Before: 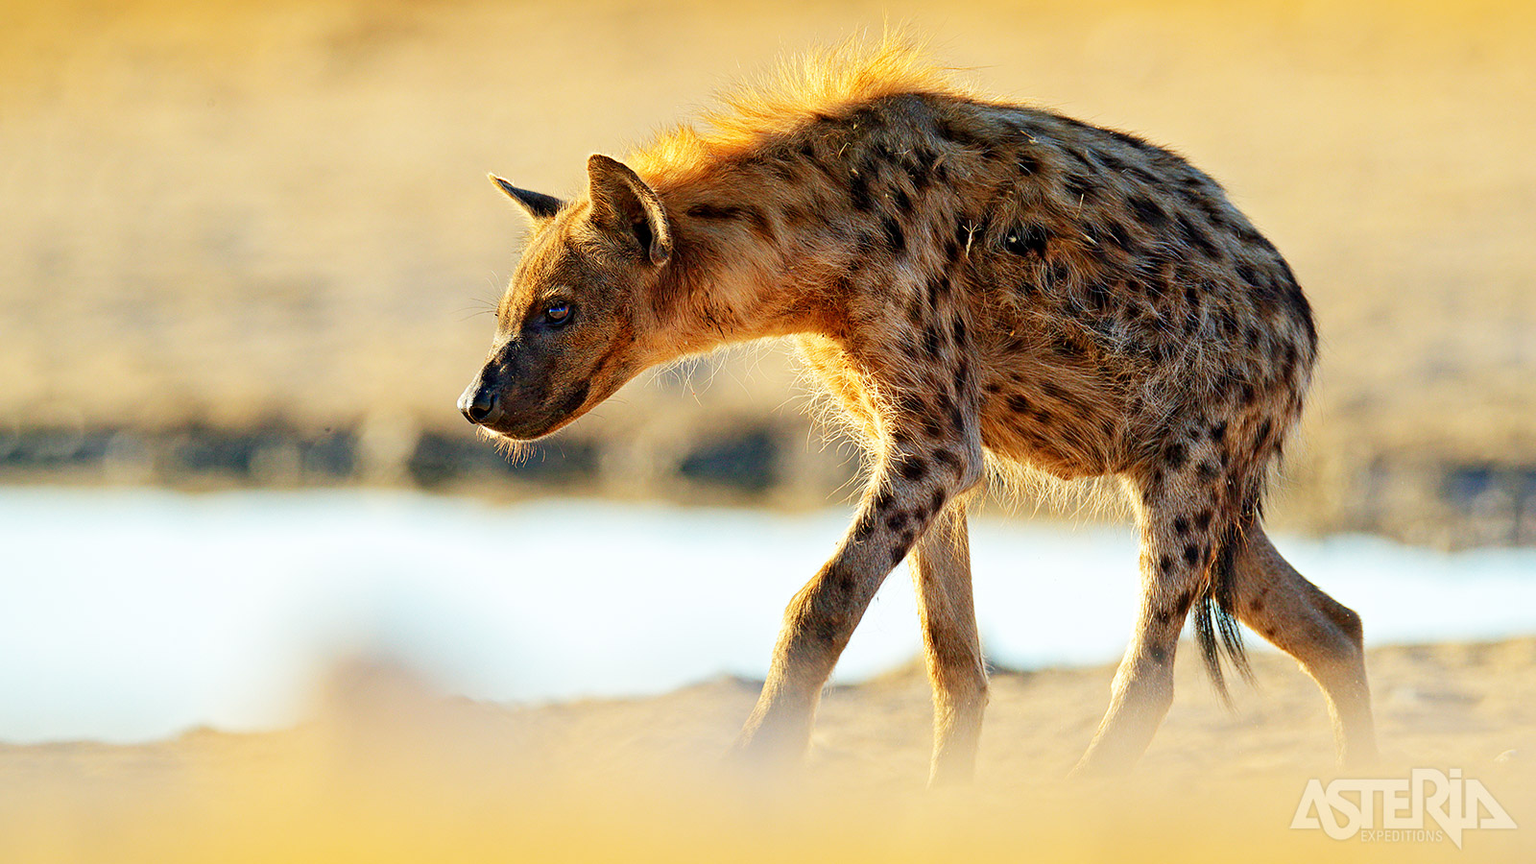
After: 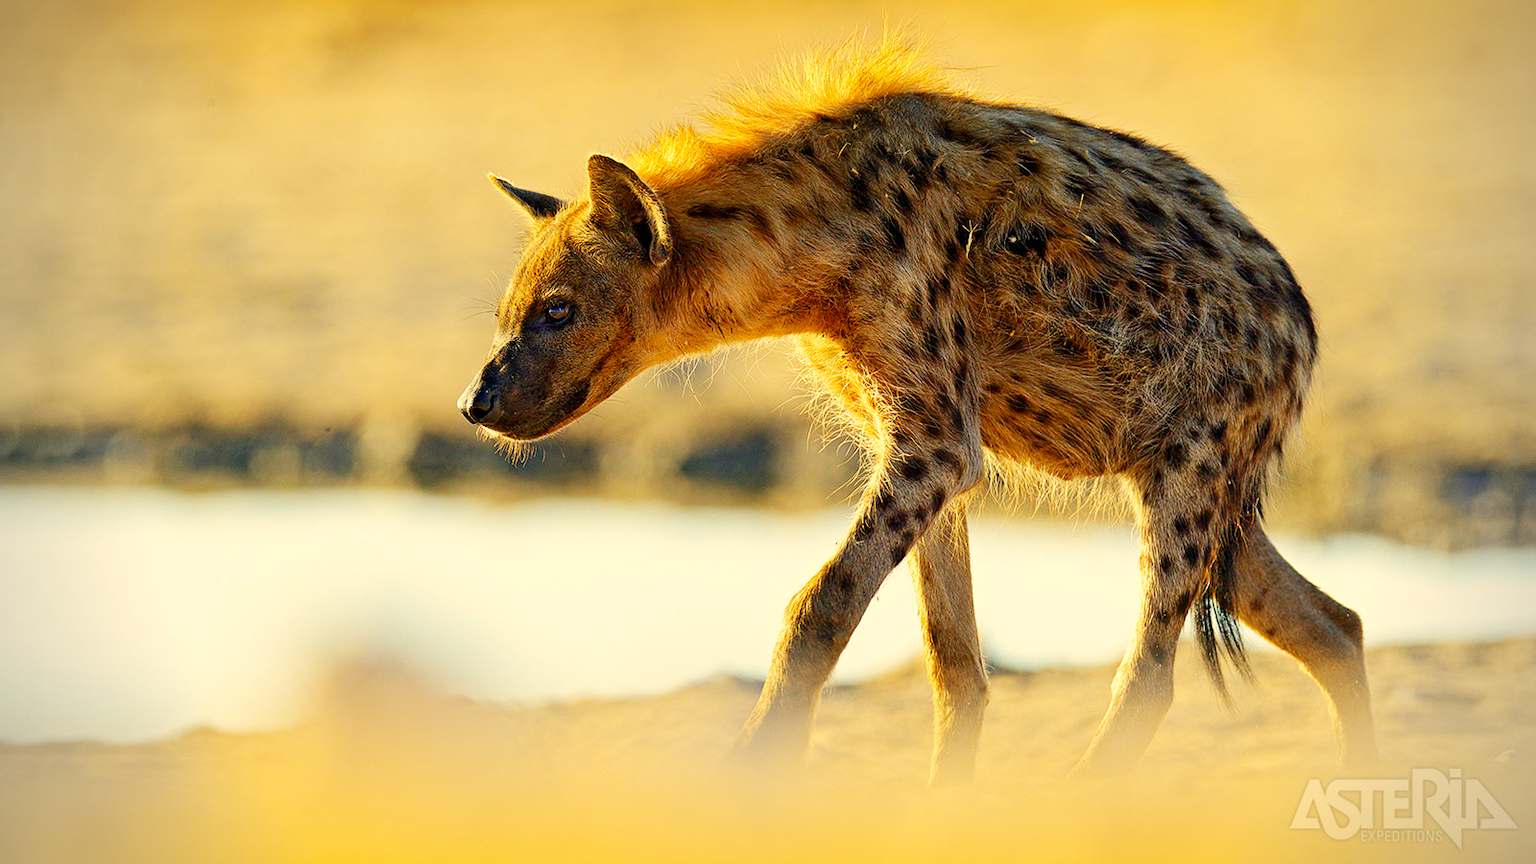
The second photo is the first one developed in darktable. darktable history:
color correction: highlights a* 2.72, highlights b* 22.8
vignetting: unbound false
